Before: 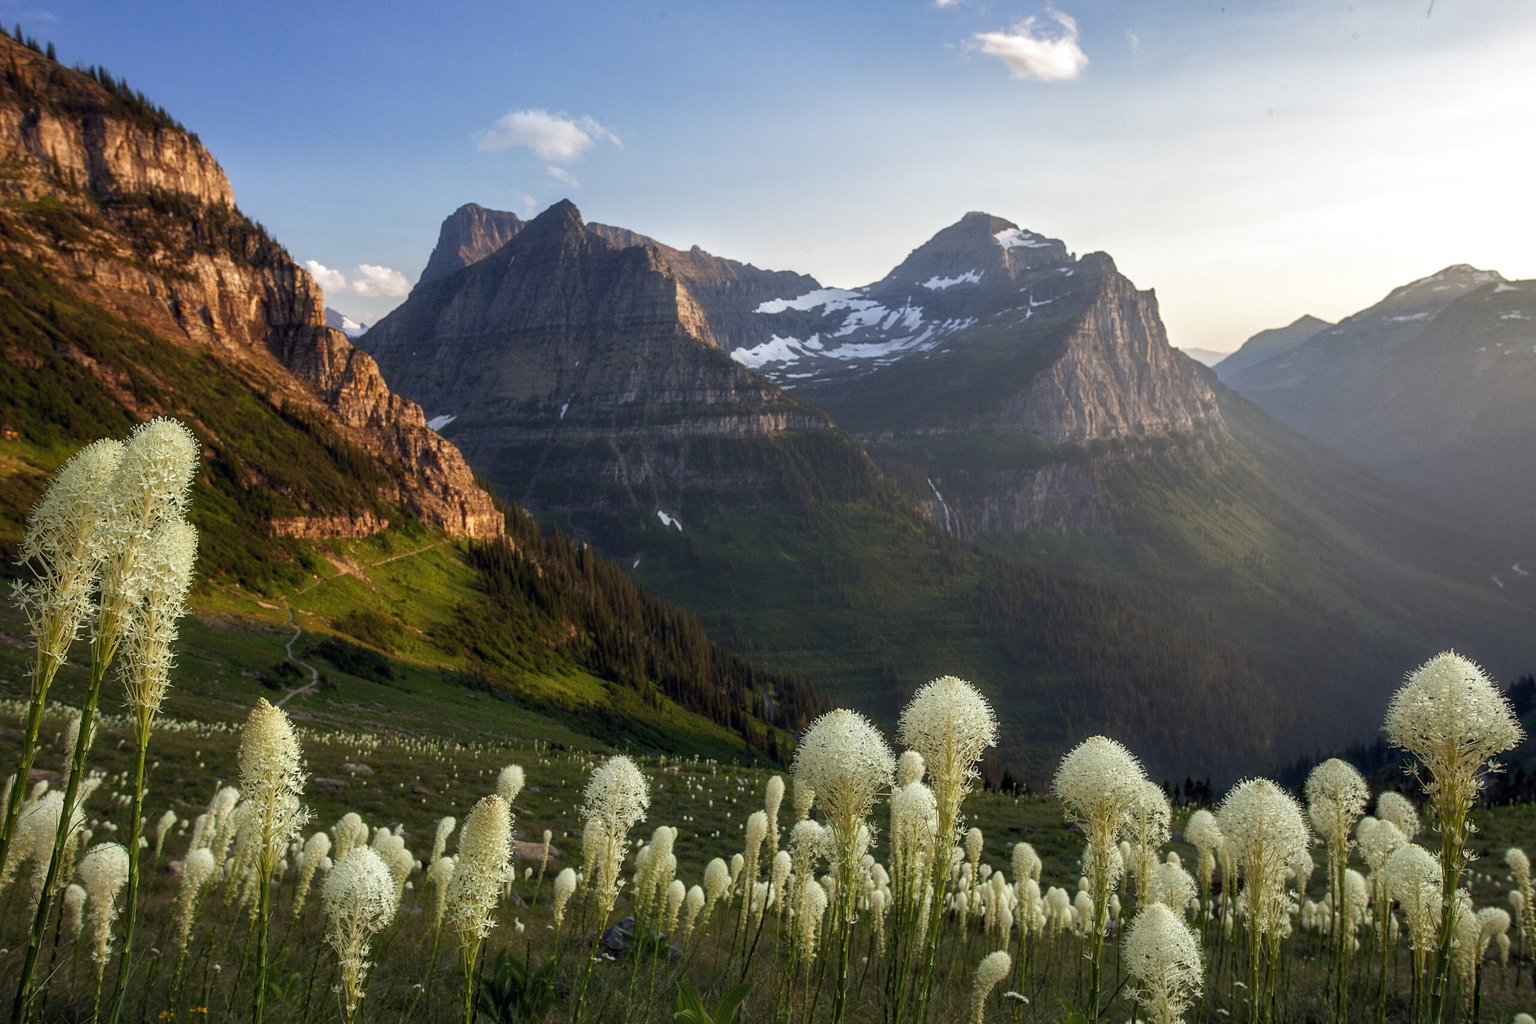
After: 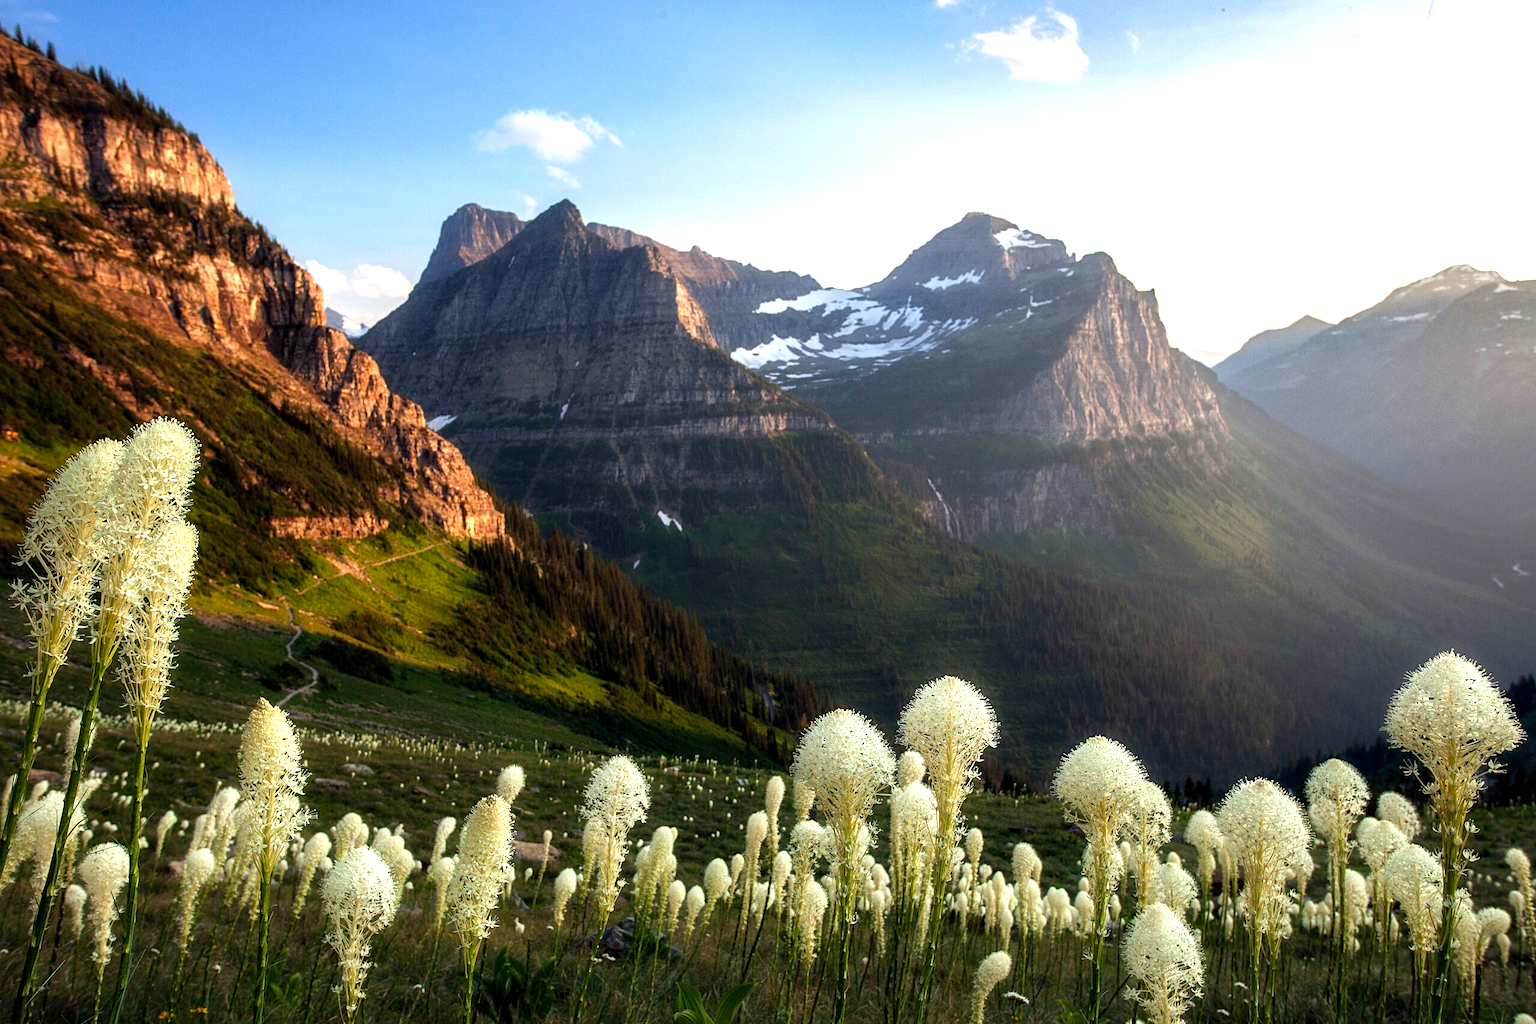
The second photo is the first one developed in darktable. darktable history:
shadows and highlights: shadows 12.52, white point adjustment 1.34, highlights -1.94, highlights color adjustment 89.33%, soften with gaussian
tone equalizer: -8 EV -0.775 EV, -7 EV -0.681 EV, -6 EV -0.583 EV, -5 EV -0.38 EV, -3 EV 0.379 EV, -2 EV 0.6 EV, -1 EV 0.691 EV, +0 EV 0.762 EV
